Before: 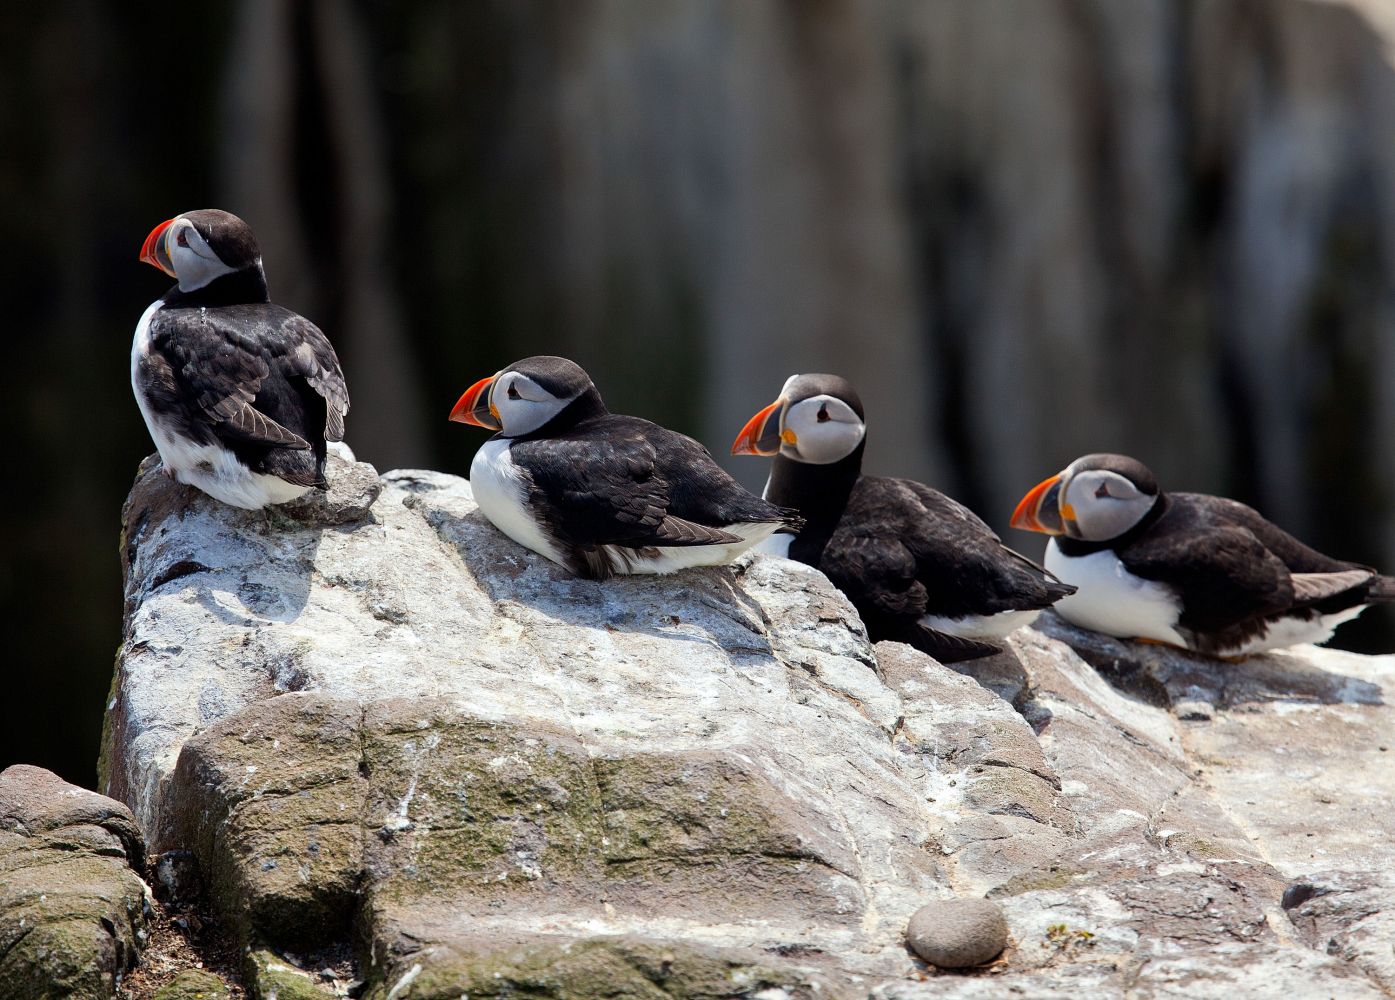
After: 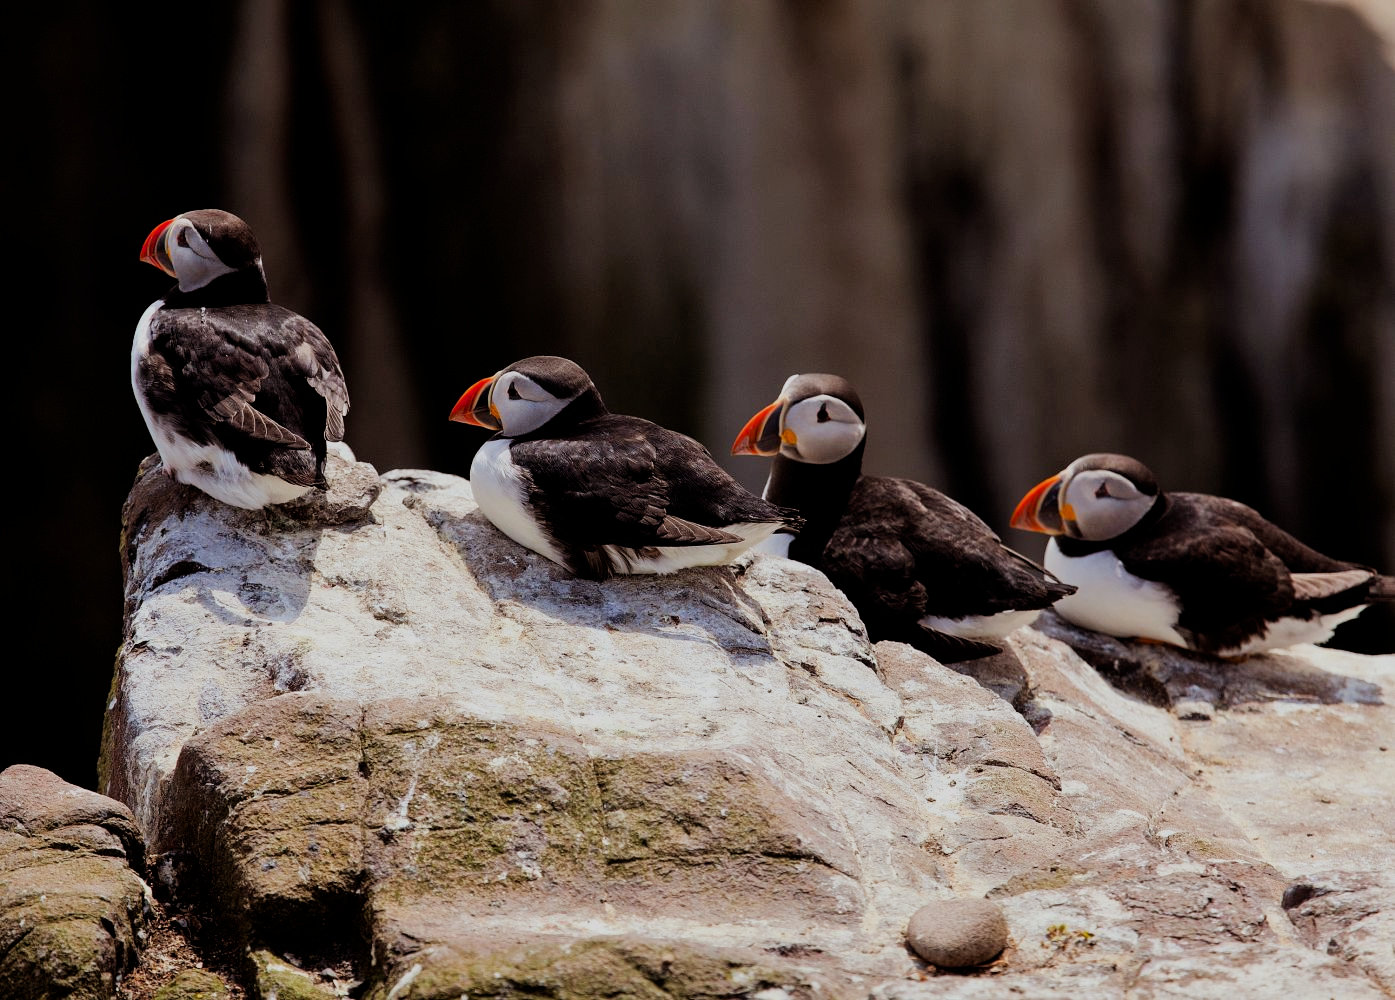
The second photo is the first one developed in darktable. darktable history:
exposure: compensate highlight preservation false
rgb levels: mode RGB, independent channels, levels [[0, 0.5, 1], [0, 0.521, 1], [0, 0.536, 1]]
filmic rgb: black relative exposure -7.65 EV, white relative exposure 4.56 EV, hardness 3.61, contrast 1.05
